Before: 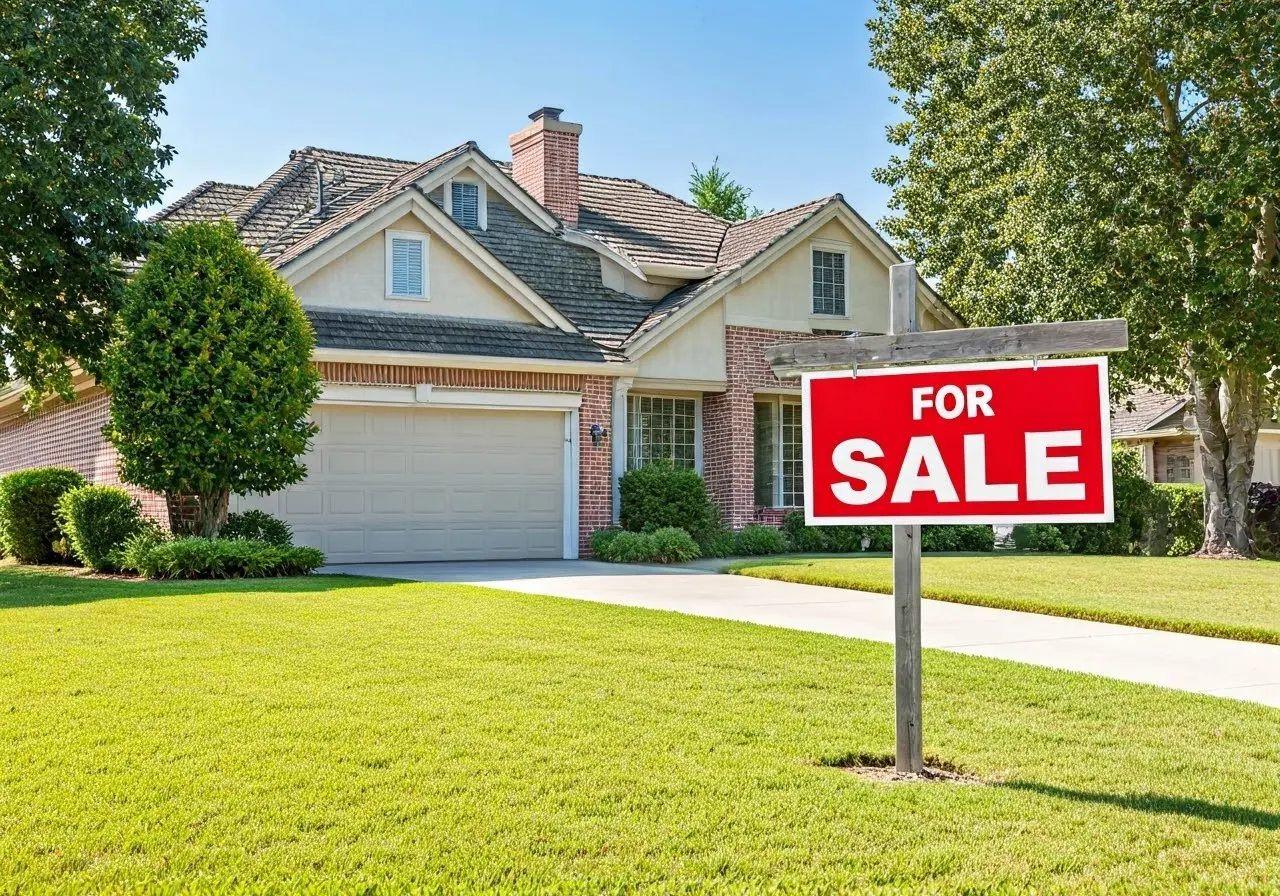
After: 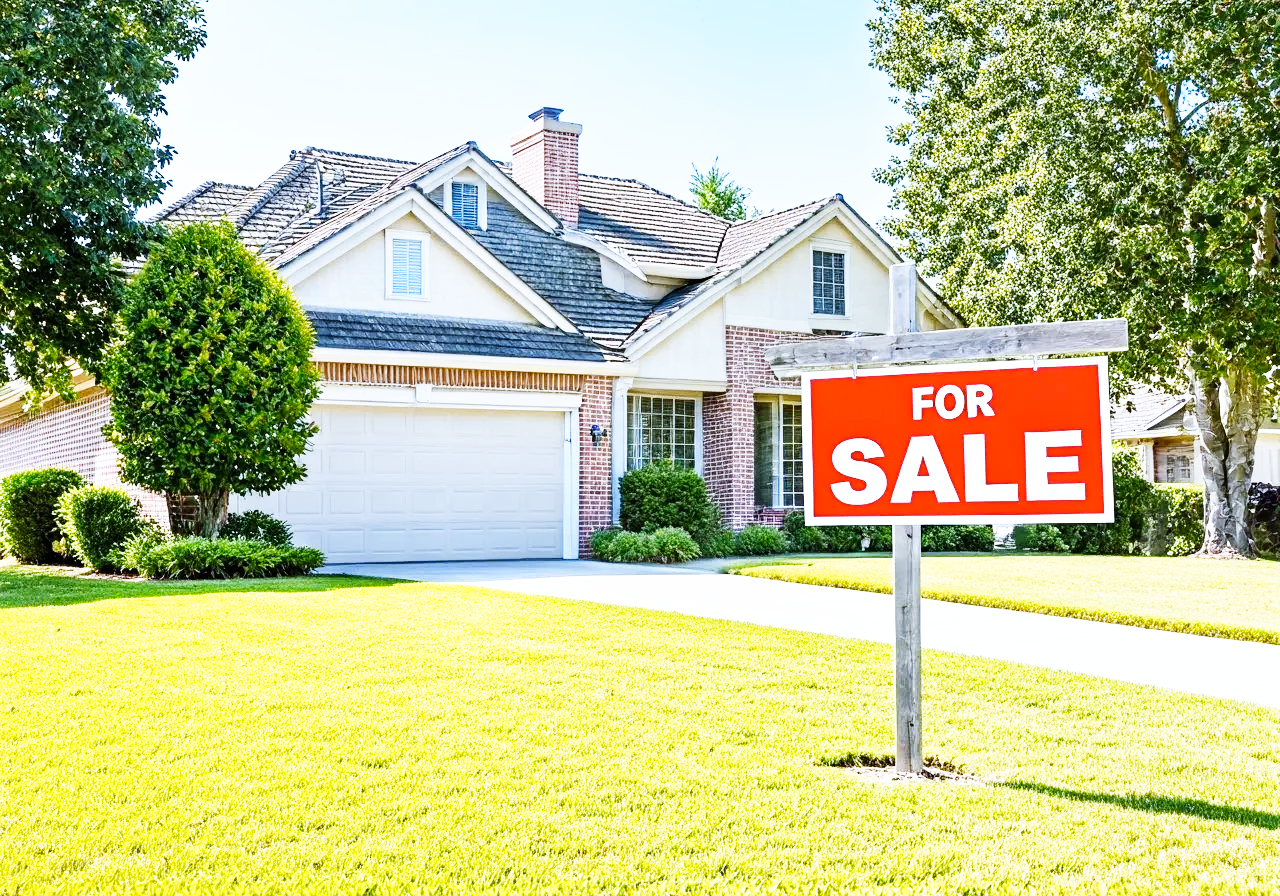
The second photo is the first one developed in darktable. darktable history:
white balance: red 0.948, green 1.02, blue 1.176
color contrast: green-magenta contrast 0.81
base curve: curves: ch0 [(0, 0) (0.007, 0.004) (0.027, 0.03) (0.046, 0.07) (0.207, 0.54) (0.442, 0.872) (0.673, 0.972) (1, 1)], preserve colors none
